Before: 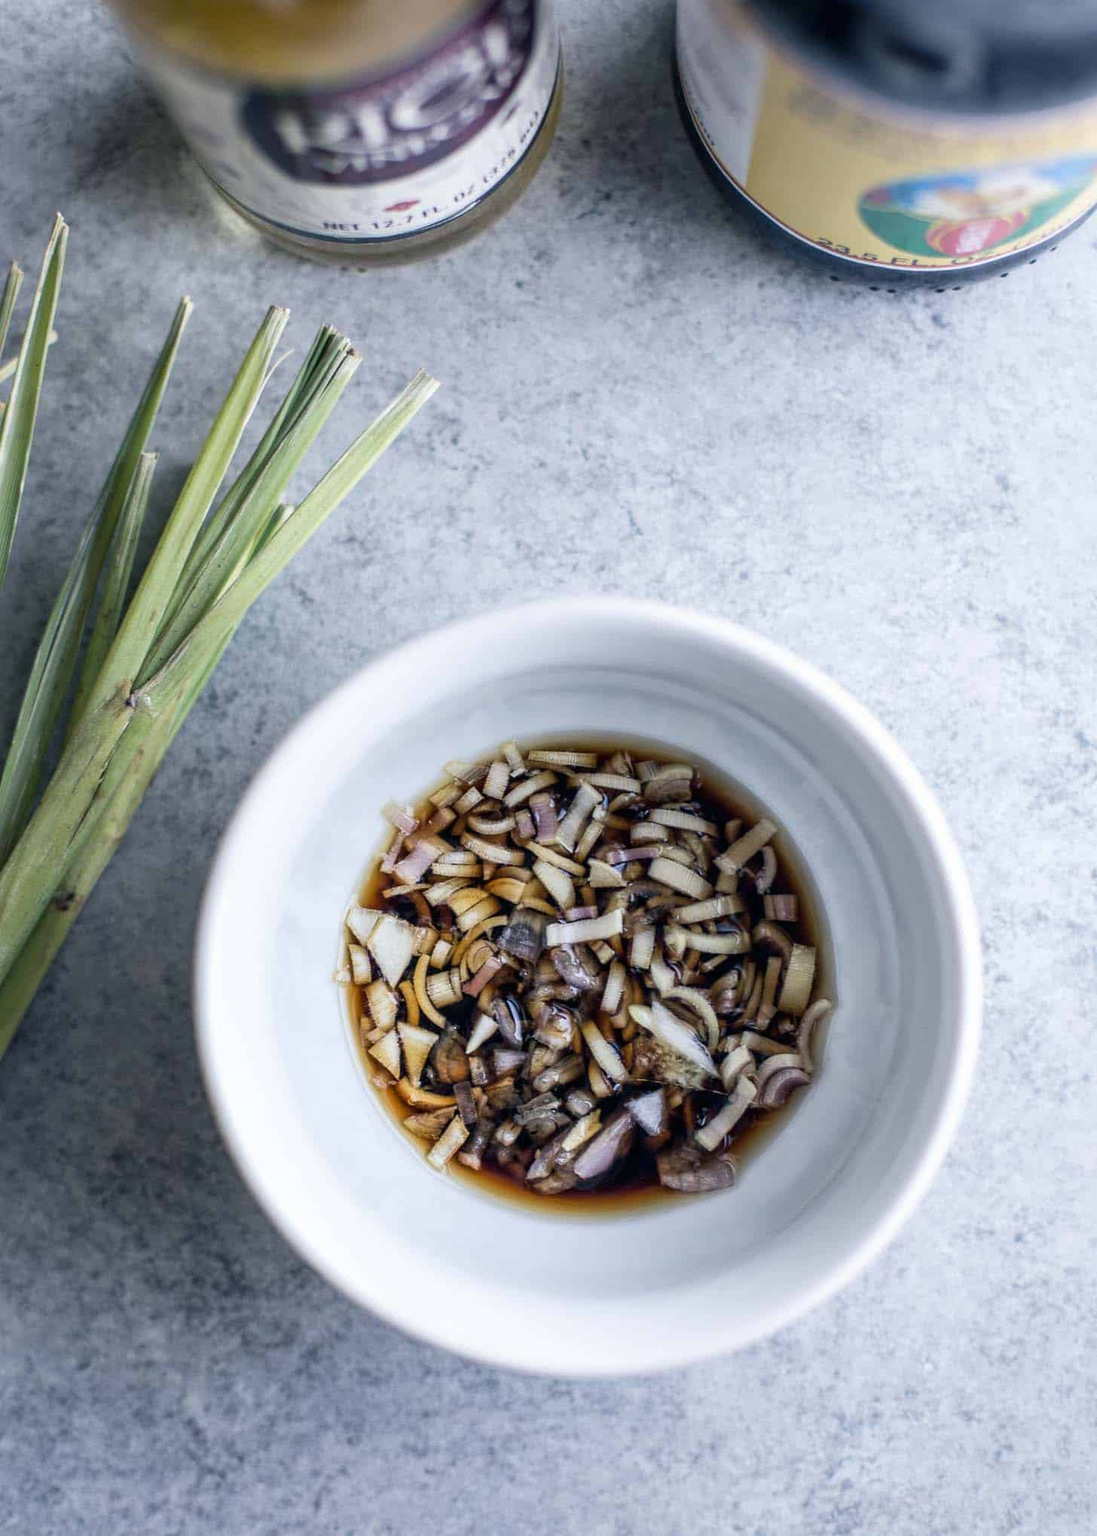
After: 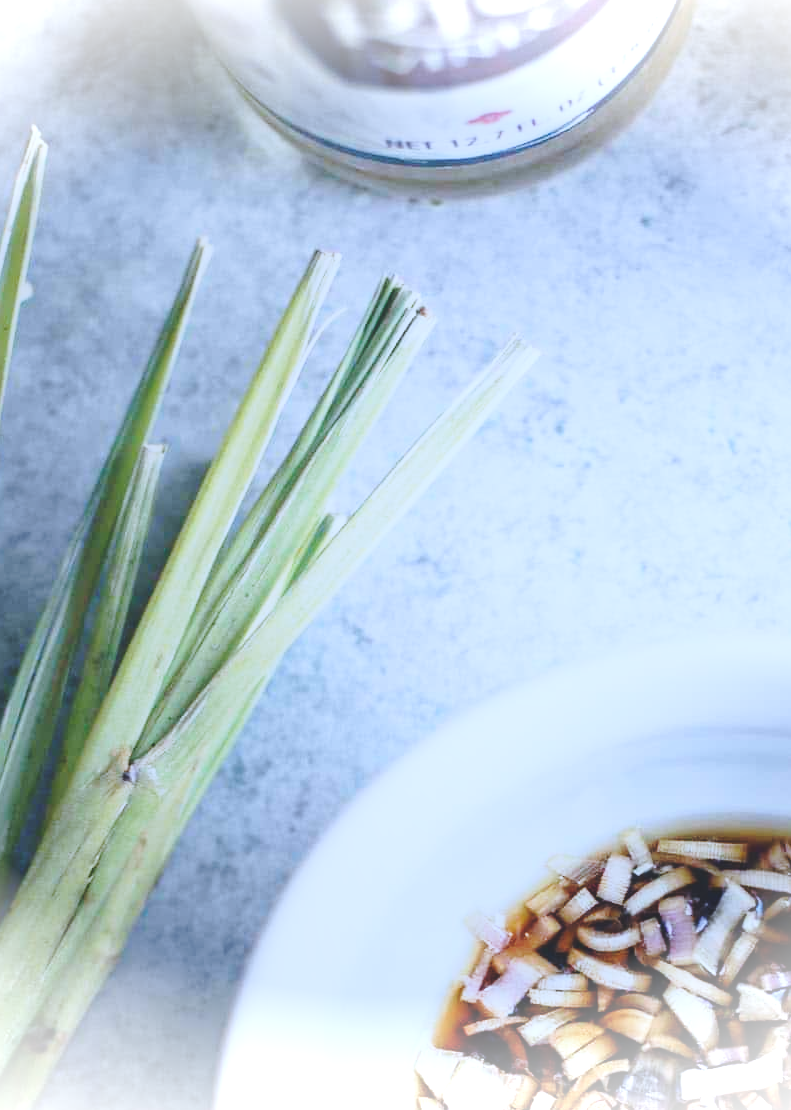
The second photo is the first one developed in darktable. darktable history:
crop and rotate: left 3.069%, top 7.68%, right 42.599%, bottom 37.814%
base curve: curves: ch0 [(0, 0) (0.028, 0.03) (0.121, 0.232) (0.46, 0.748) (0.859, 0.968) (1, 1)], preserve colors none
local contrast: detail 70%
vignetting: fall-off start 97.25%, brightness 0.997, saturation -0.492, width/height ratio 1.183
color correction: highlights a* -2.01, highlights b* -18.34
